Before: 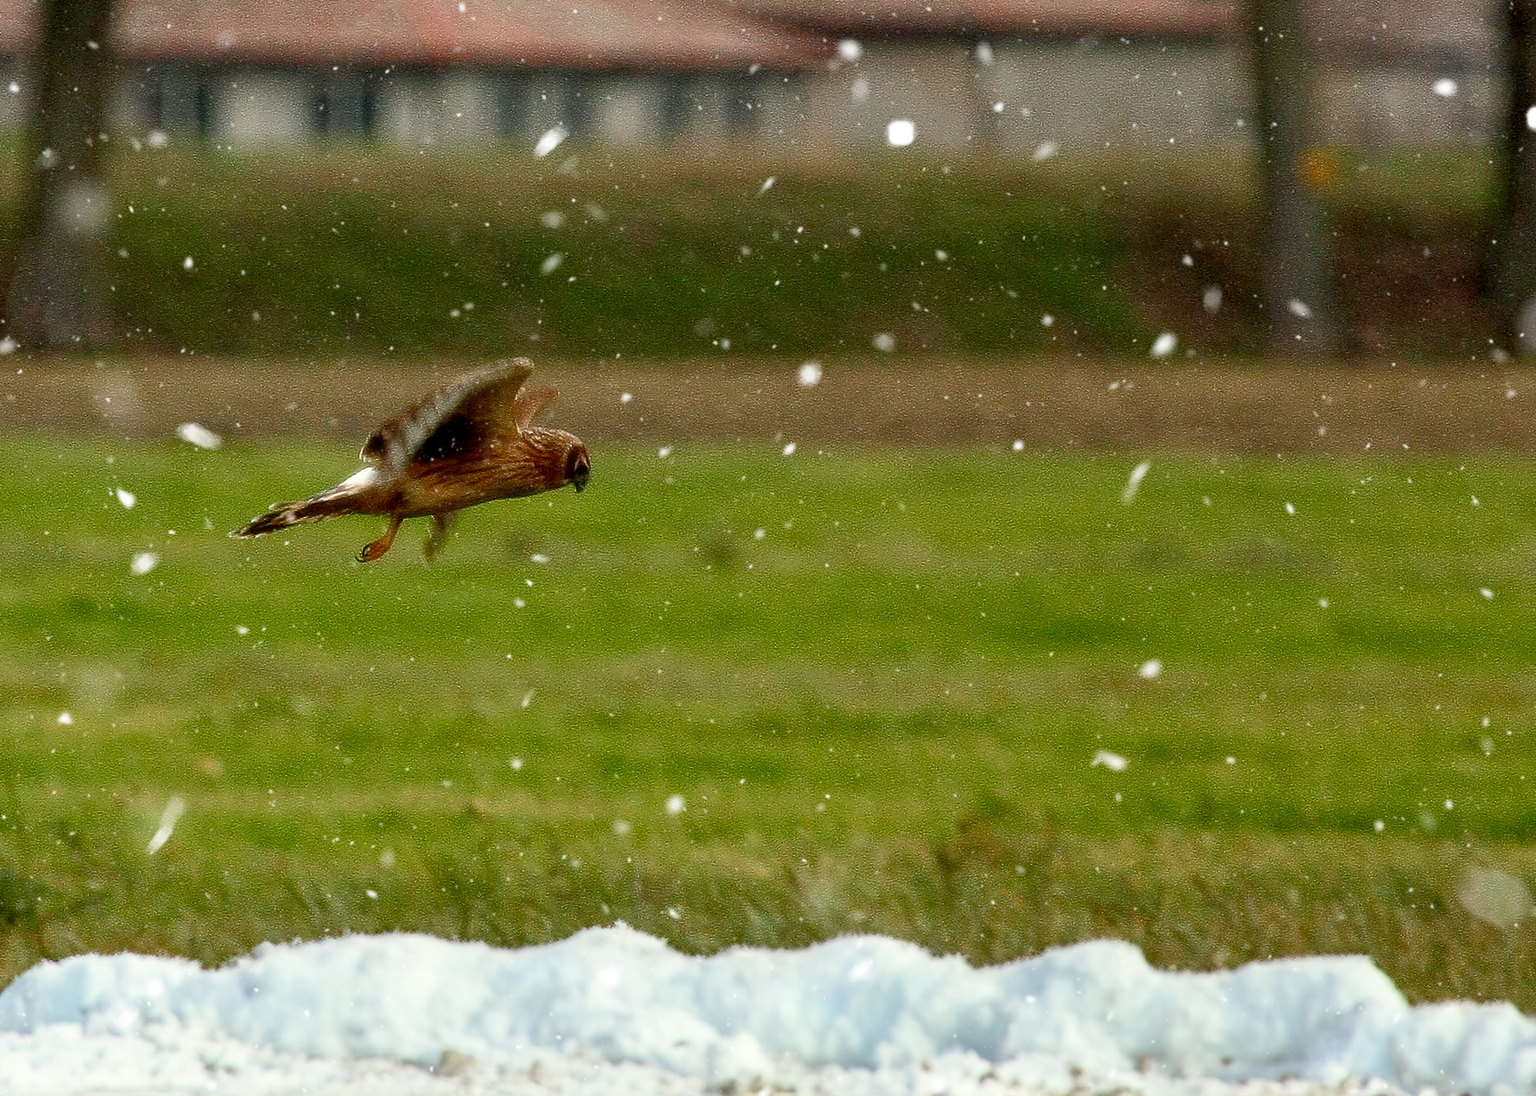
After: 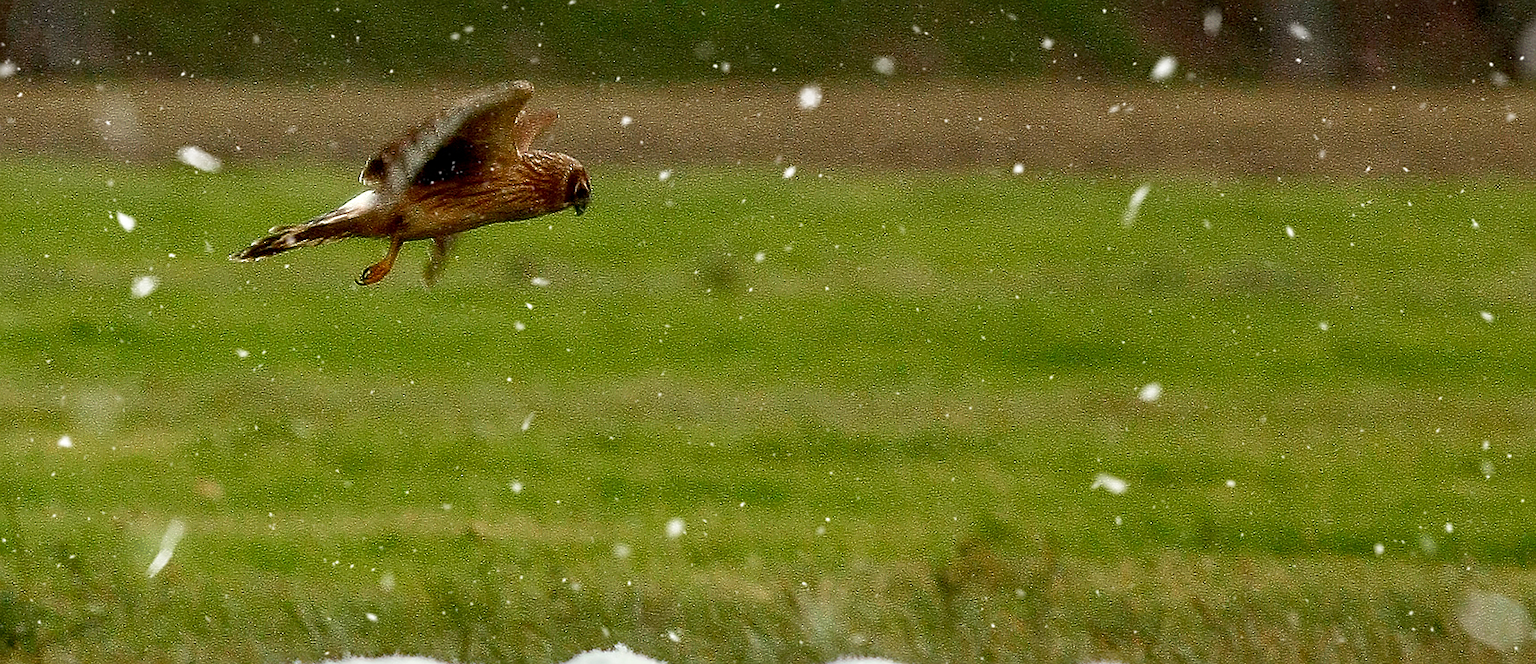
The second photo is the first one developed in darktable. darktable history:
crop and rotate: top 25.357%, bottom 13.942%
sharpen: on, module defaults
